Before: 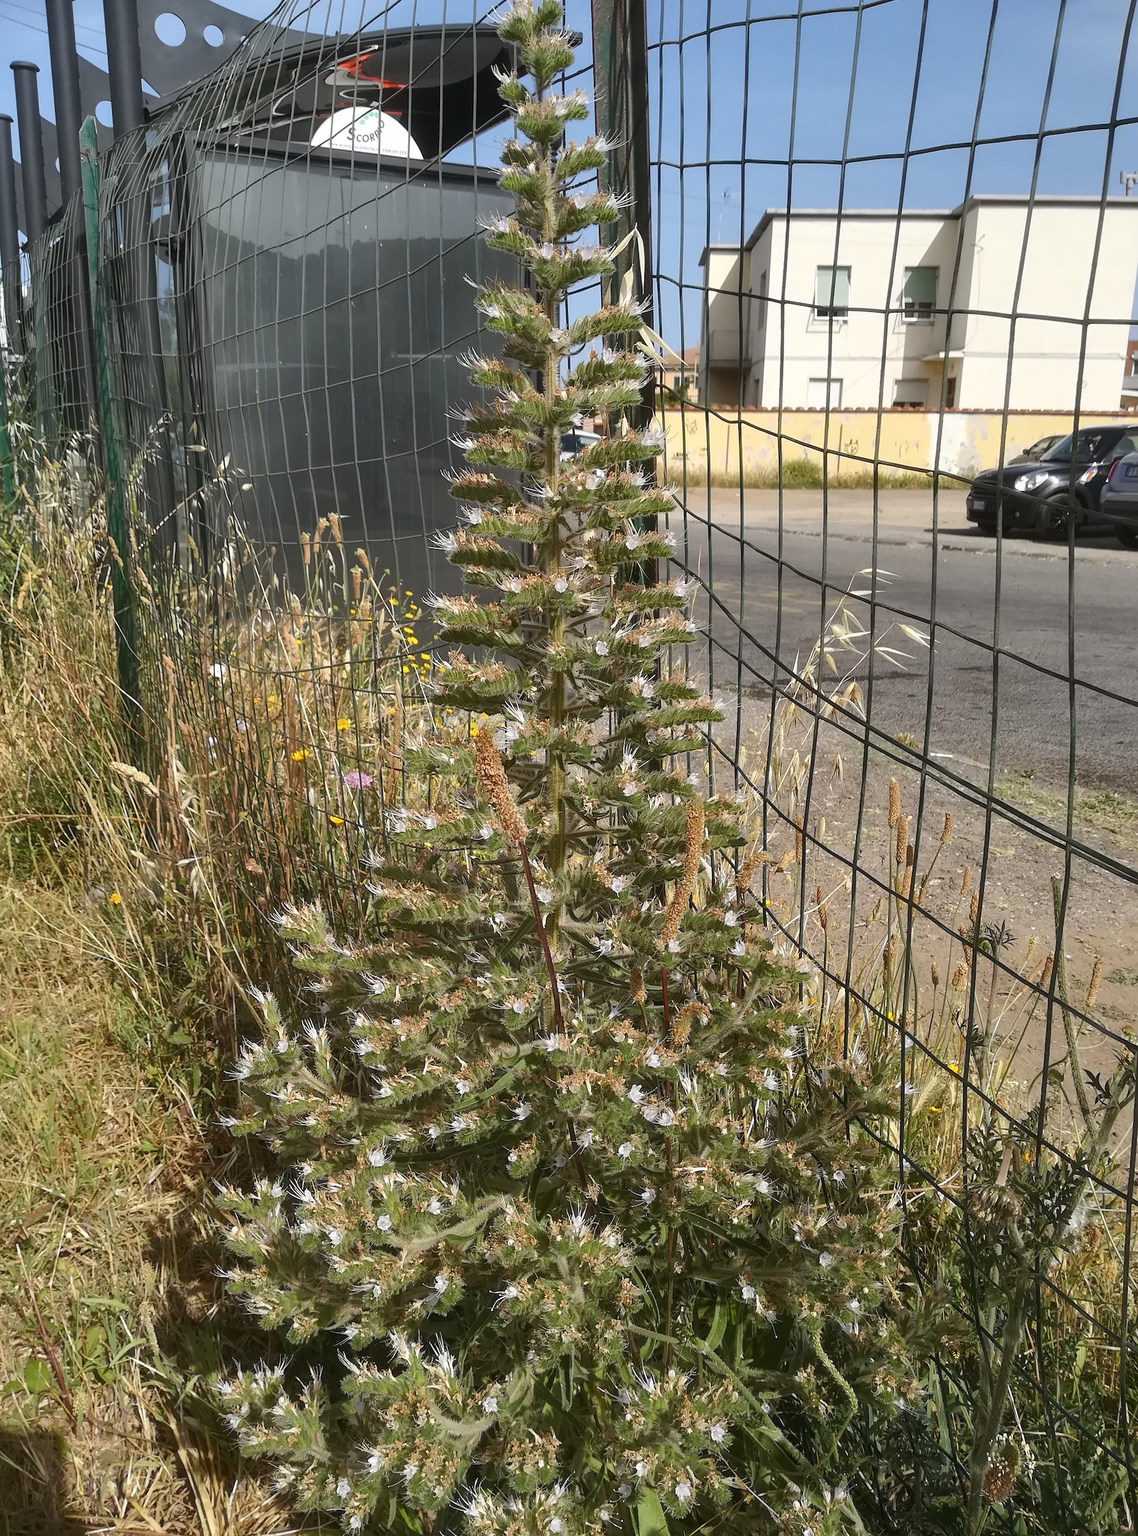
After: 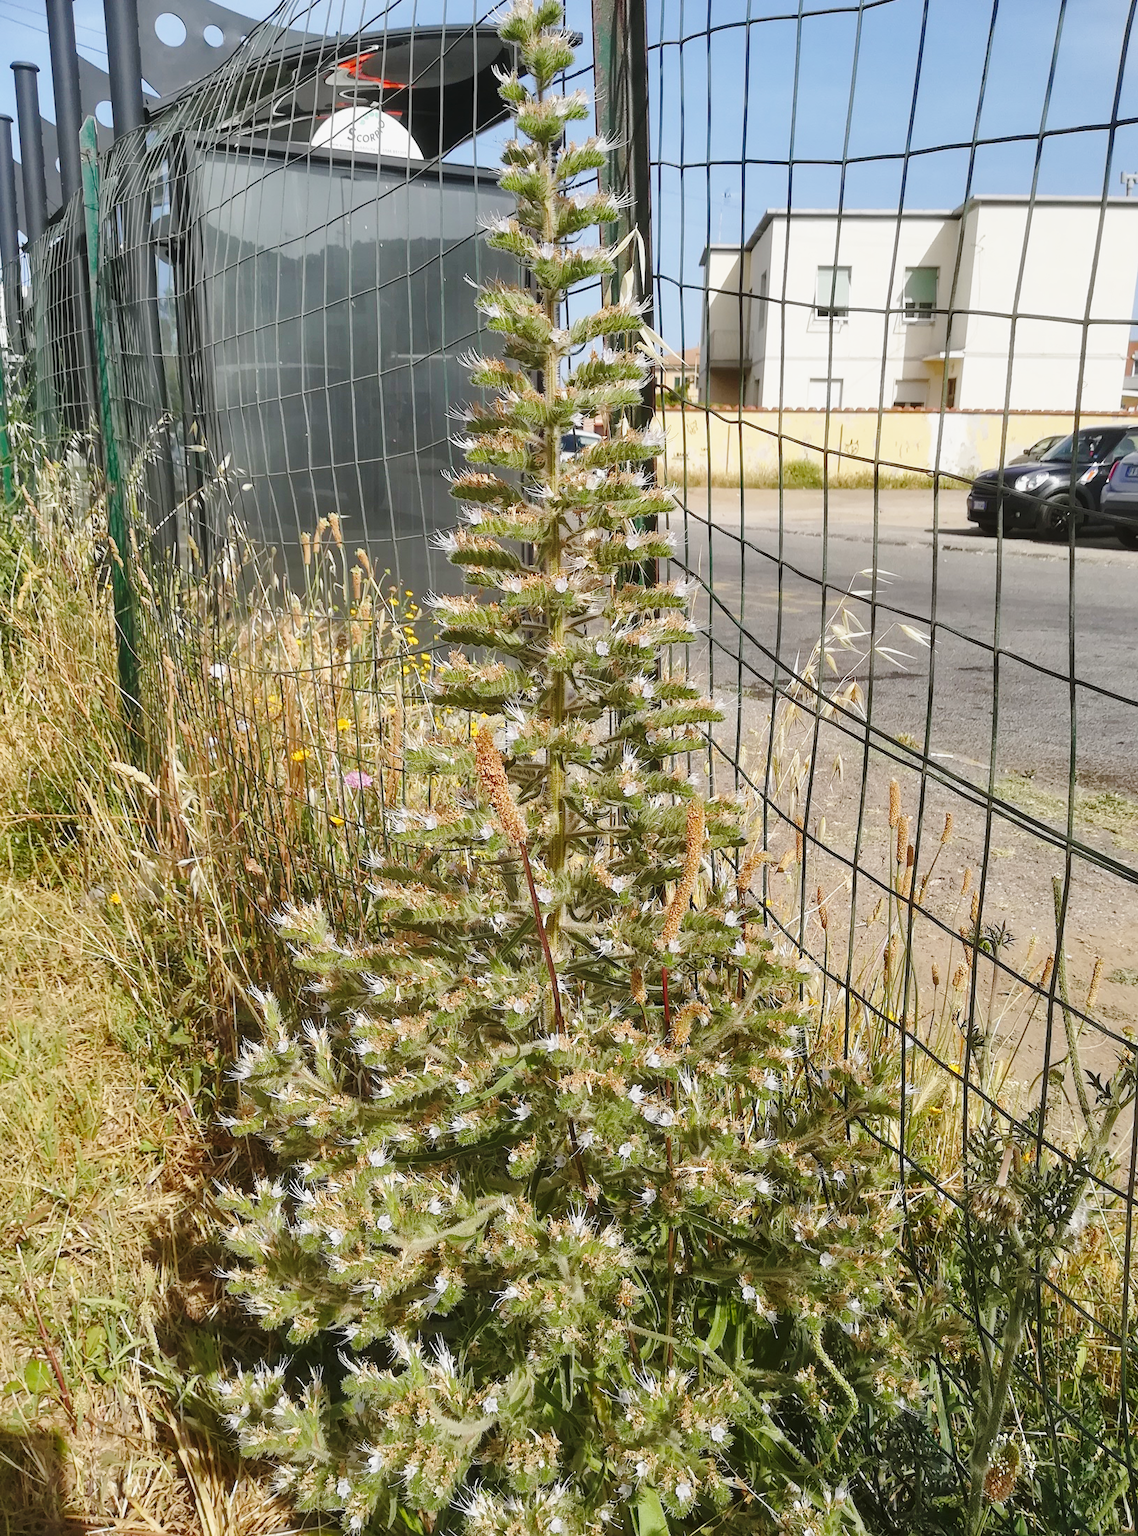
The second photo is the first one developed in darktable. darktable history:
tone equalizer: -8 EV 0.25 EV, -7 EV 0.417 EV, -6 EV 0.417 EV, -5 EV 0.25 EV, -3 EV -0.25 EV, -2 EV -0.417 EV, -1 EV -0.417 EV, +0 EV -0.25 EV, edges refinement/feathering 500, mask exposure compensation -1.57 EV, preserve details guided filter
base curve: curves: ch0 [(0, 0) (0.028, 0.03) (0.121, 0.232) (0.46, 0.748) (0.859, 0.968) (1, 1)], preserve colors none
